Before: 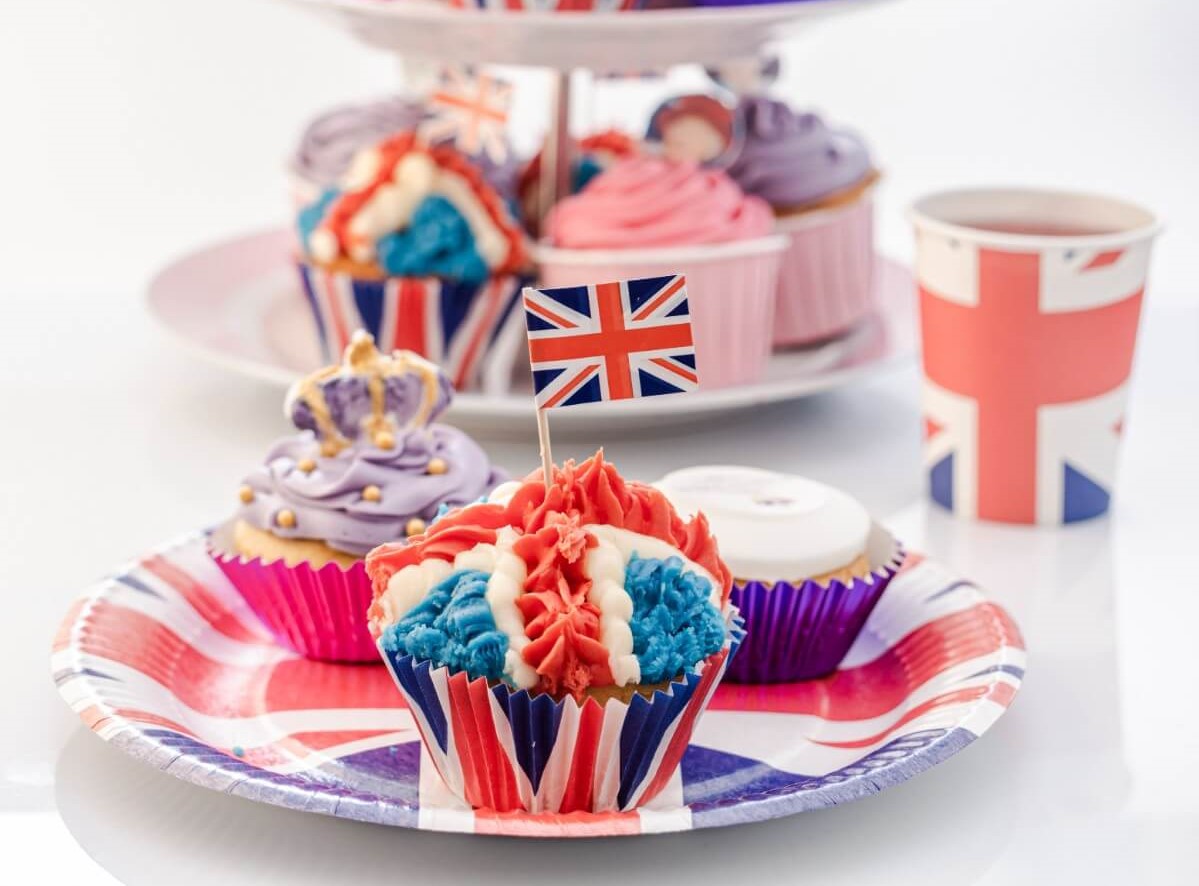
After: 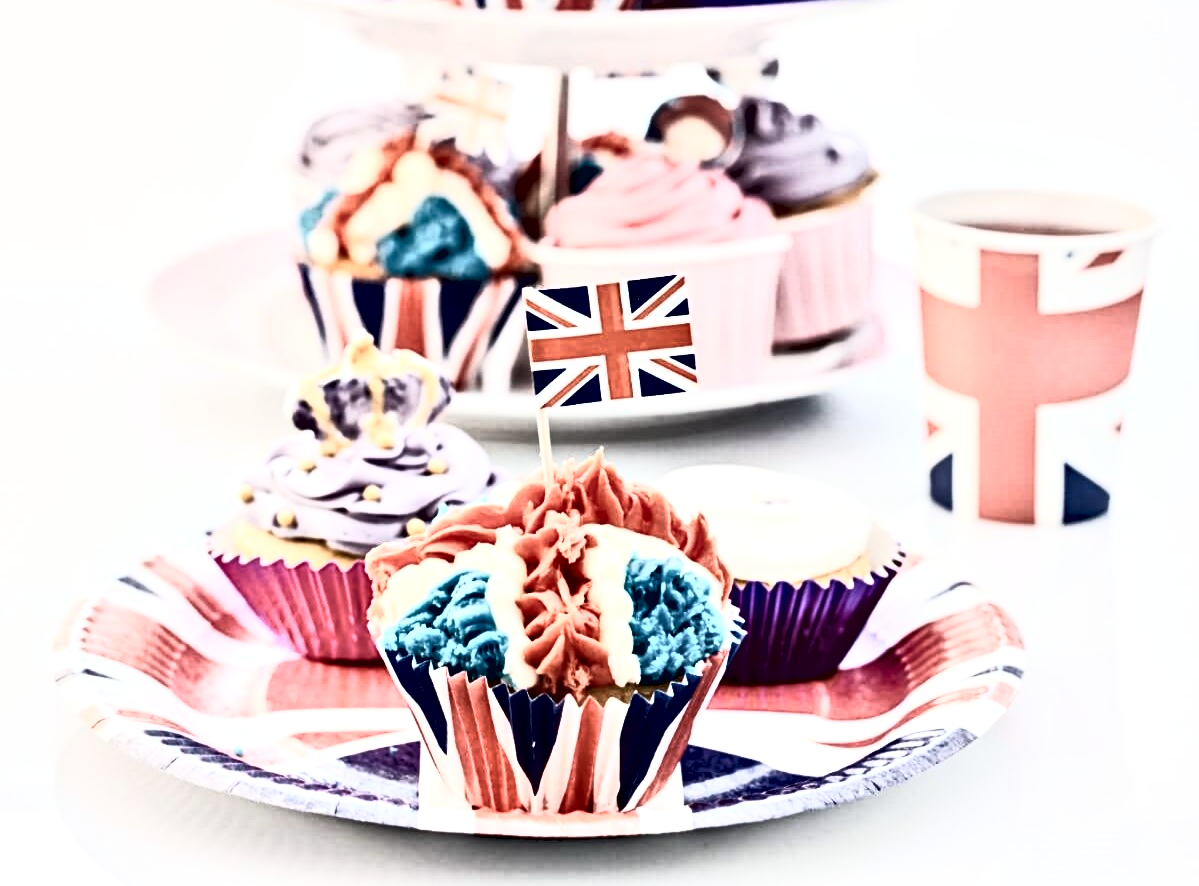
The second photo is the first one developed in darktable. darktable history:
contrast equalizer: y [[0.48, 0.654, 0.731, 0.706, 0.772, 0.382], [0.55 ×6], [0 ×6], [0 ×6], [0 ×6]]
contrast brightness saturation: contrast 0.561, brightness 0.58, saturation -0.333
